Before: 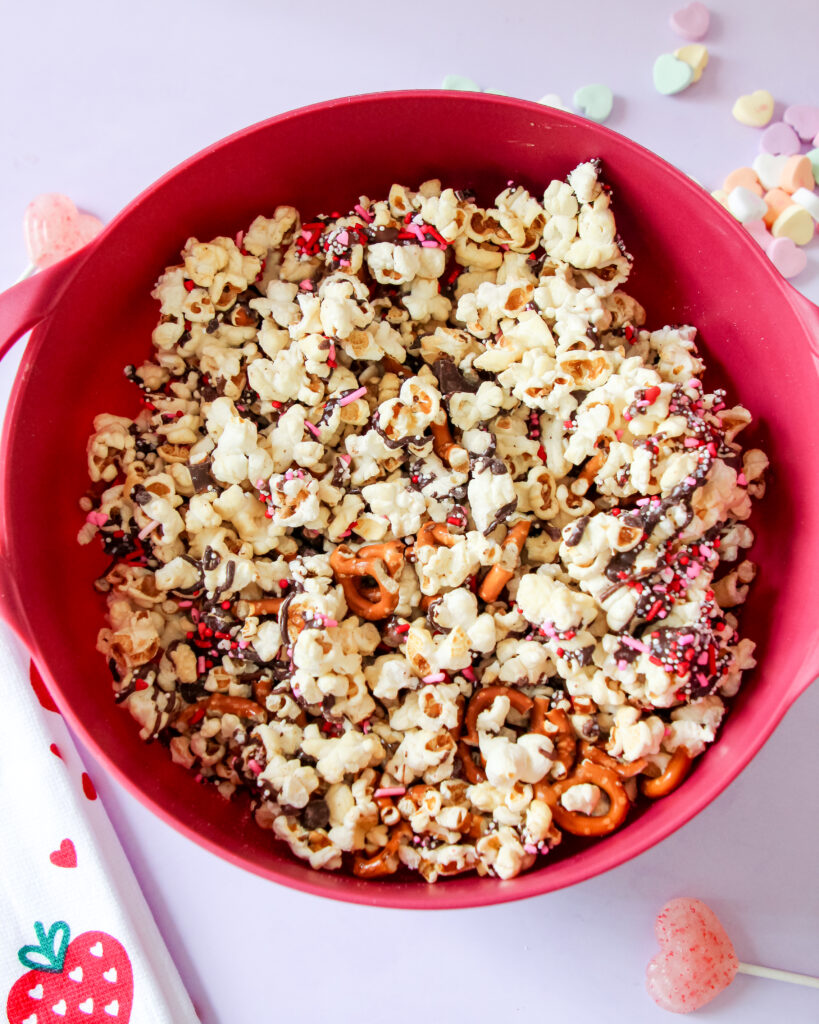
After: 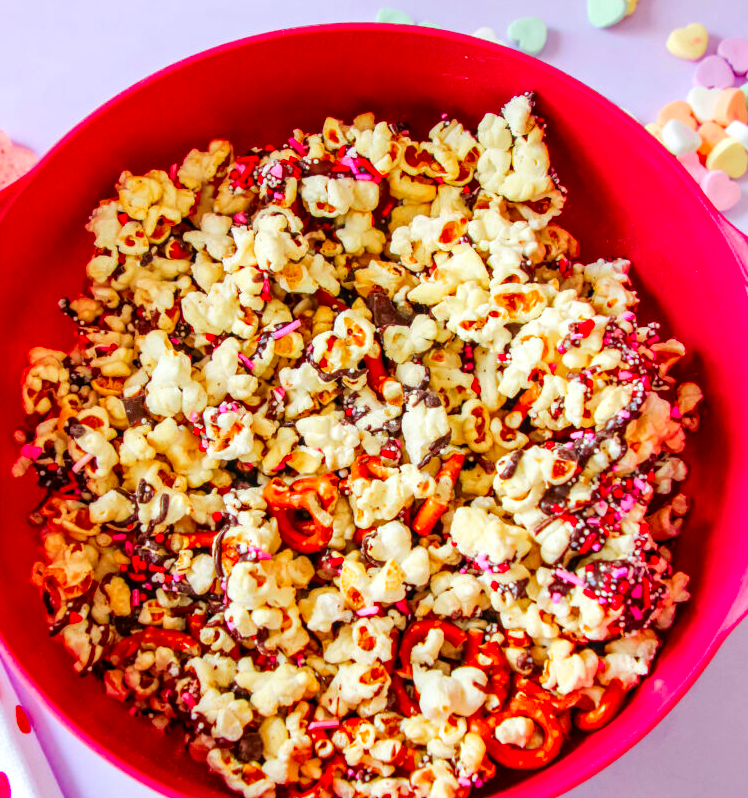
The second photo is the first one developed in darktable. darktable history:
color correction: saturation 1.8
crop: left 8.155%, top 6.611%, bottom 15.385%
local contrast: on, module defaults
